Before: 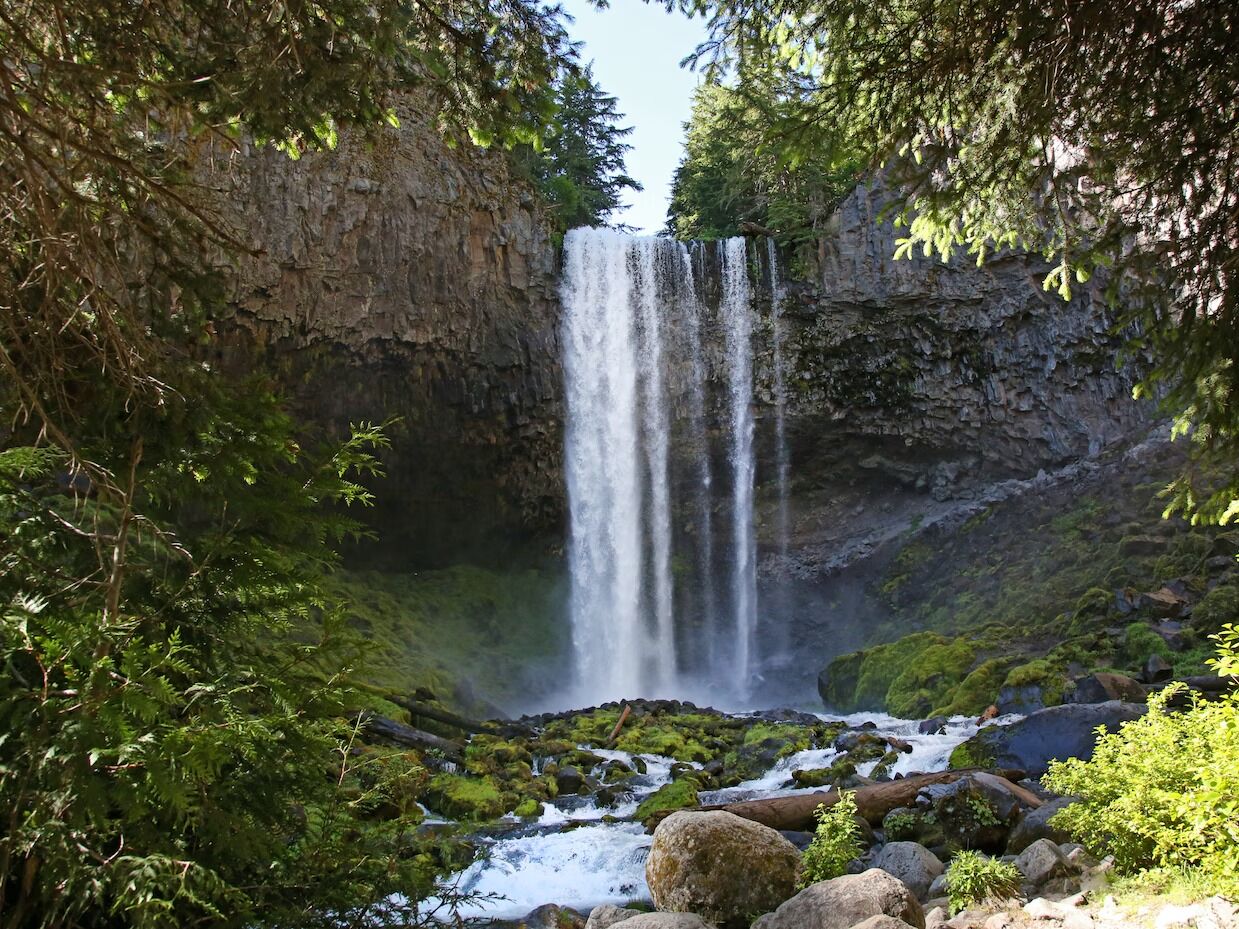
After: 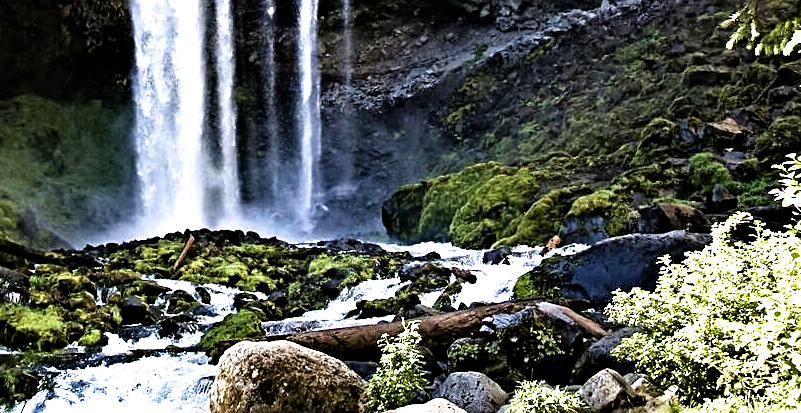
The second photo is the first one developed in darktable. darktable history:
exposure: exposure 0.297 EV, compensate highlight preservation false
crop and rotate: left 35.3%, top 50.706%, bottom 4.813%
sharpen: on, module defaults
filmic rgb: black relative exposure -8.3 EV, white relative exposure 2.2 EV, target white luminance 99.89%, hardness 7.19, latitude 74.91%, contrast 1.324, highlights saturation mix -2.28%, shadows ↔ highlights balance 30.61%
contrast equalizer: y [[0.609, 0.611, 0.615, 0.613, 0.607, 0.603], [0.504, 0.498, 0.496, 0.499, 0.506, 0.516], [0 ×6], [0 ×6], [0 ×6]]
haze removal: compatibility mode true, adaptive false
velvia: on, module defaults
